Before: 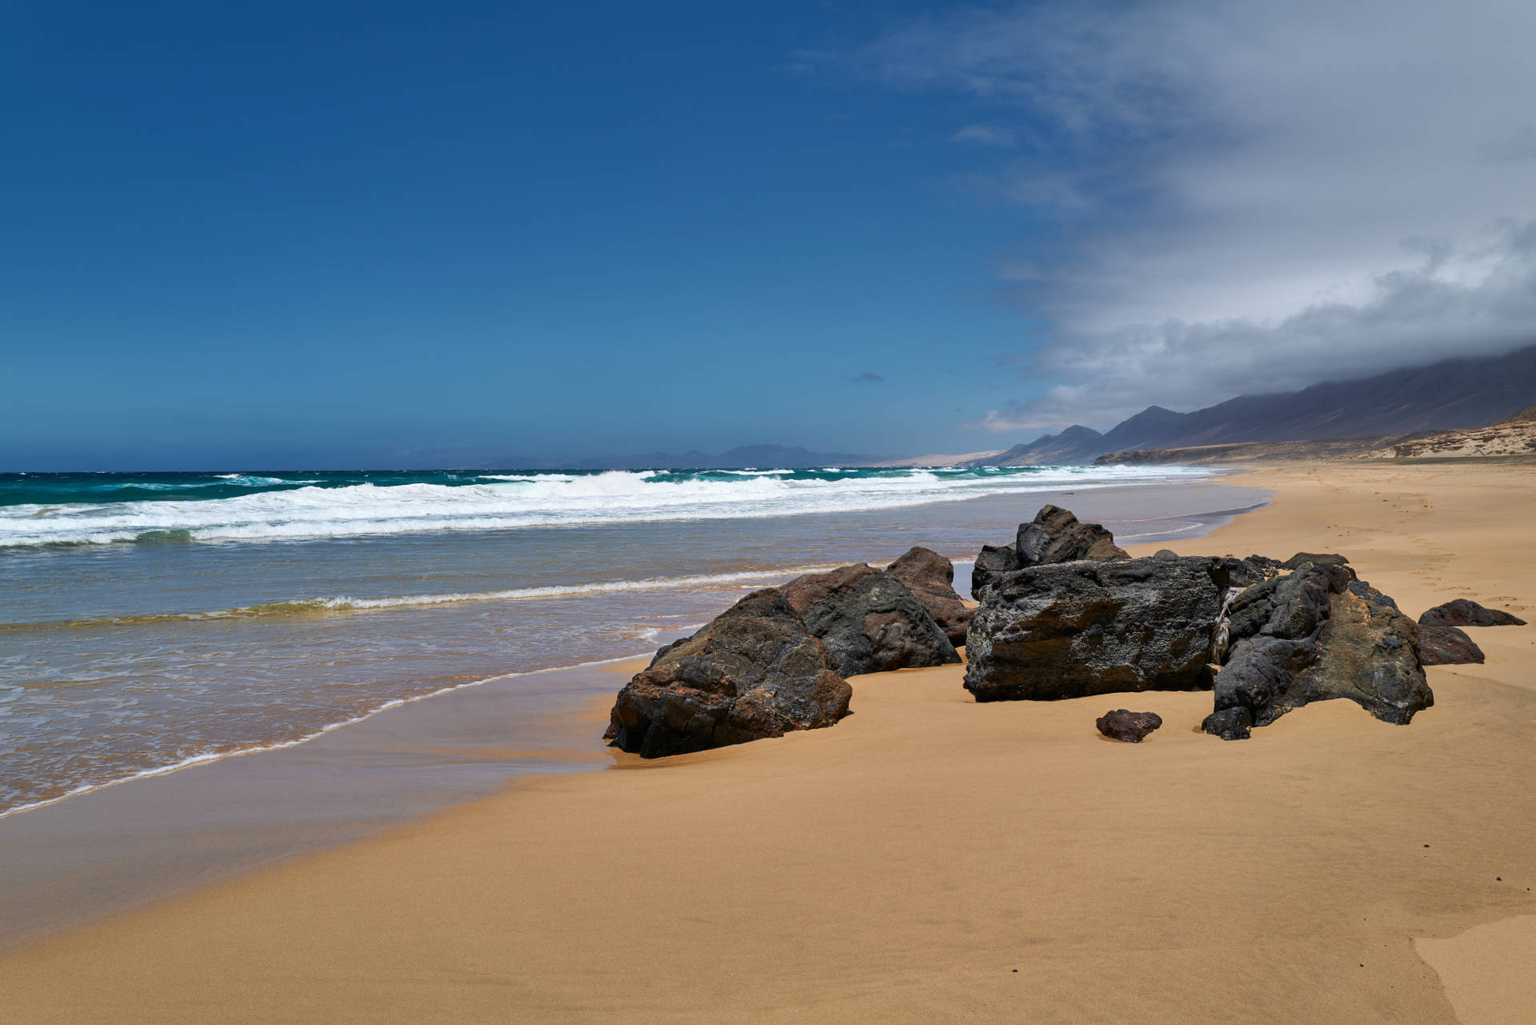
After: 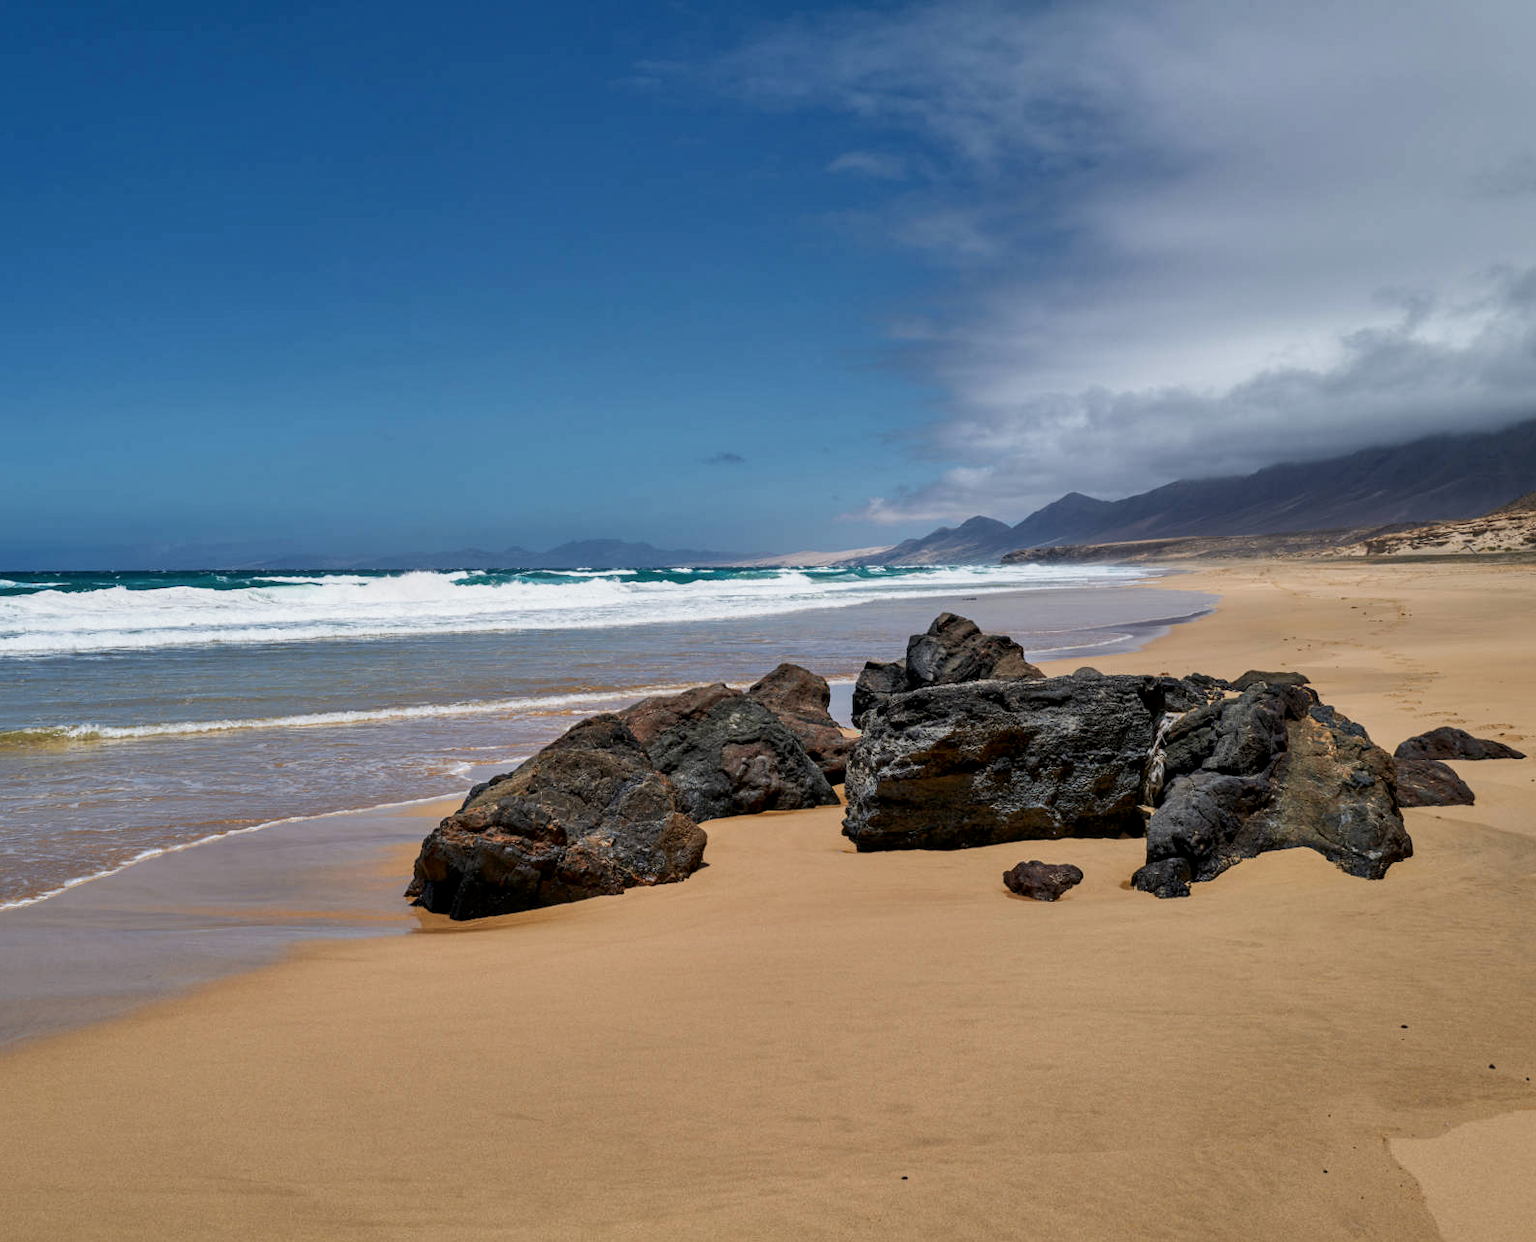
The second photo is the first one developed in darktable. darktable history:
local contrast: detail 130%
crop: left 17.582%, bottom 0.031%
sigmoid: contrast 1.22, skew 0.65
